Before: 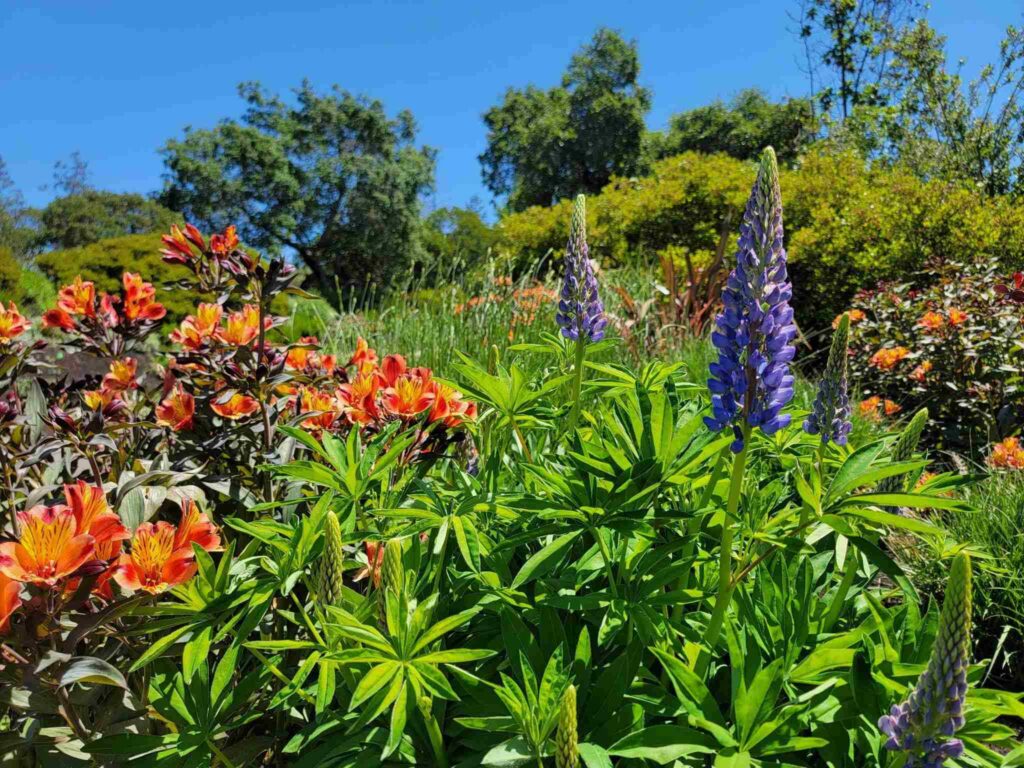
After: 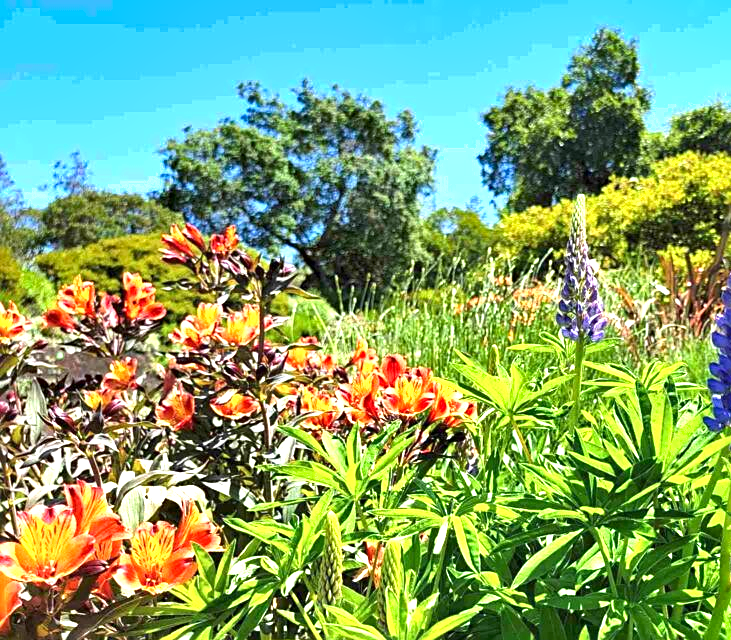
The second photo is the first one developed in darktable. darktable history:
crop: right 28.524%, bottom 16.613%
shadows and highlights: low approximation 0.01, soften with gaussian
sharpen: radius 2.15, amount 0.389, threshold 0.21
contrast brightness saturation: saturation -0.062
color correction: highlights a* -0.291, highlights b* -0.087
exposure: black level correction 0, exposure 1.469 EV, compensate highlight preservation false
haze removal: compatibility mode true, adaptive false
